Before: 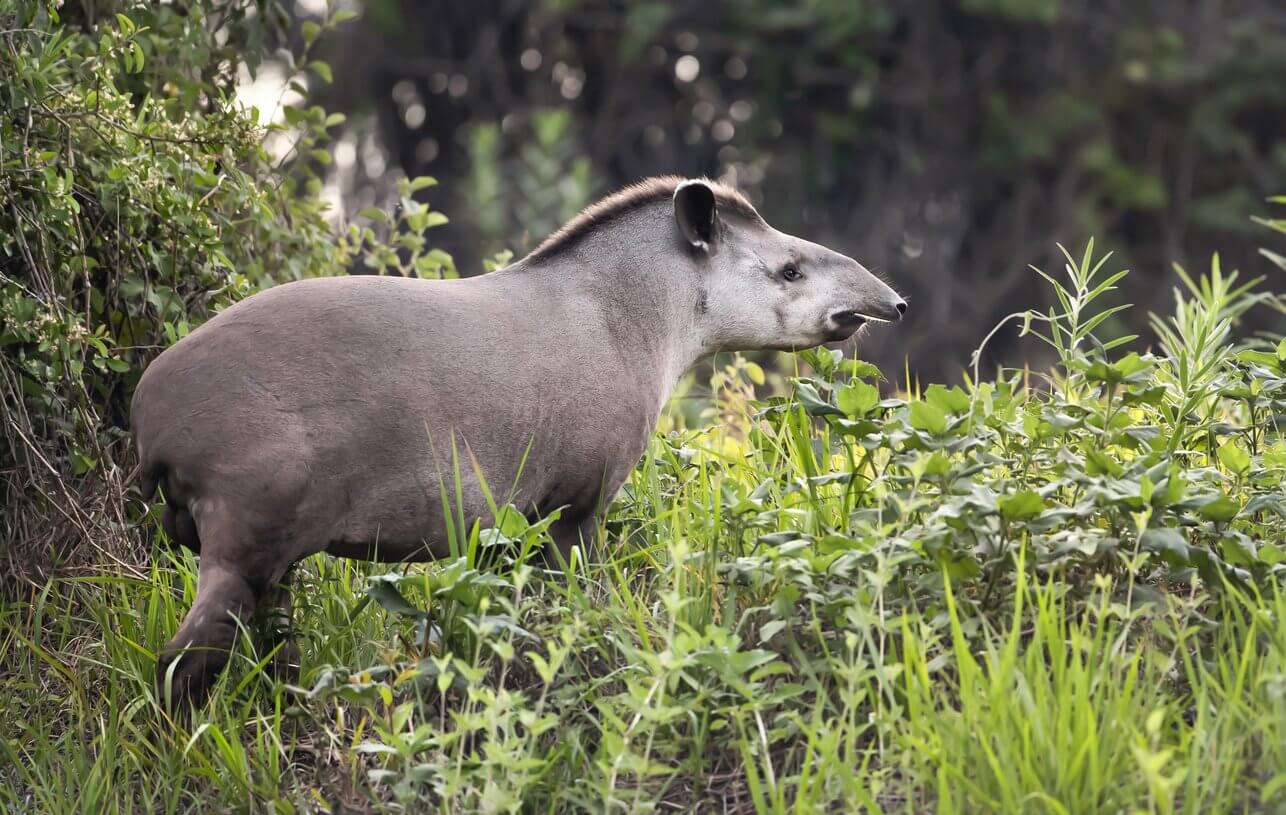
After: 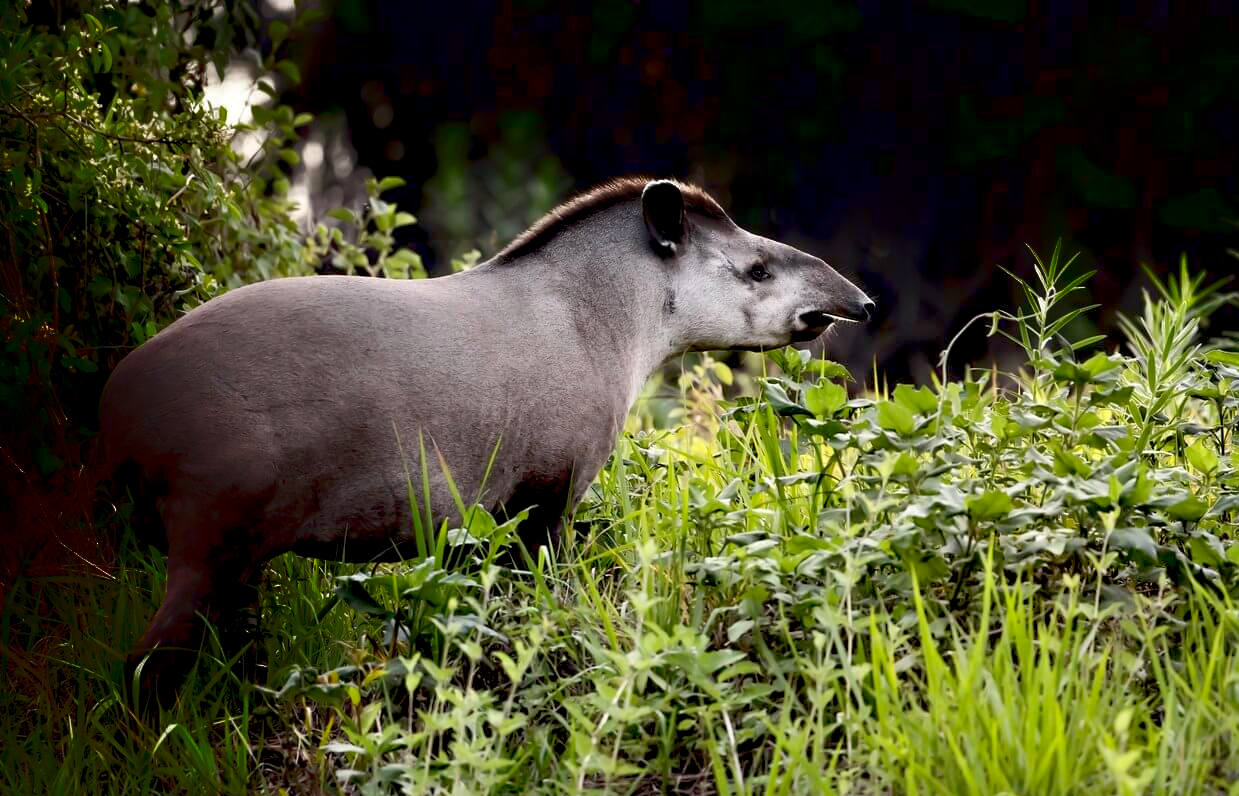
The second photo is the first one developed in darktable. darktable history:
exposure: black level correction 0.047, exposure 0.013 EV, compensate highlight preservation false
crop and rotate: left 2.536%, right 1.107%, bottom 2.246%
tone equalizer: on, module defaults
shadows and highlights: shadows -90, highlights 90, soften with gaussian
